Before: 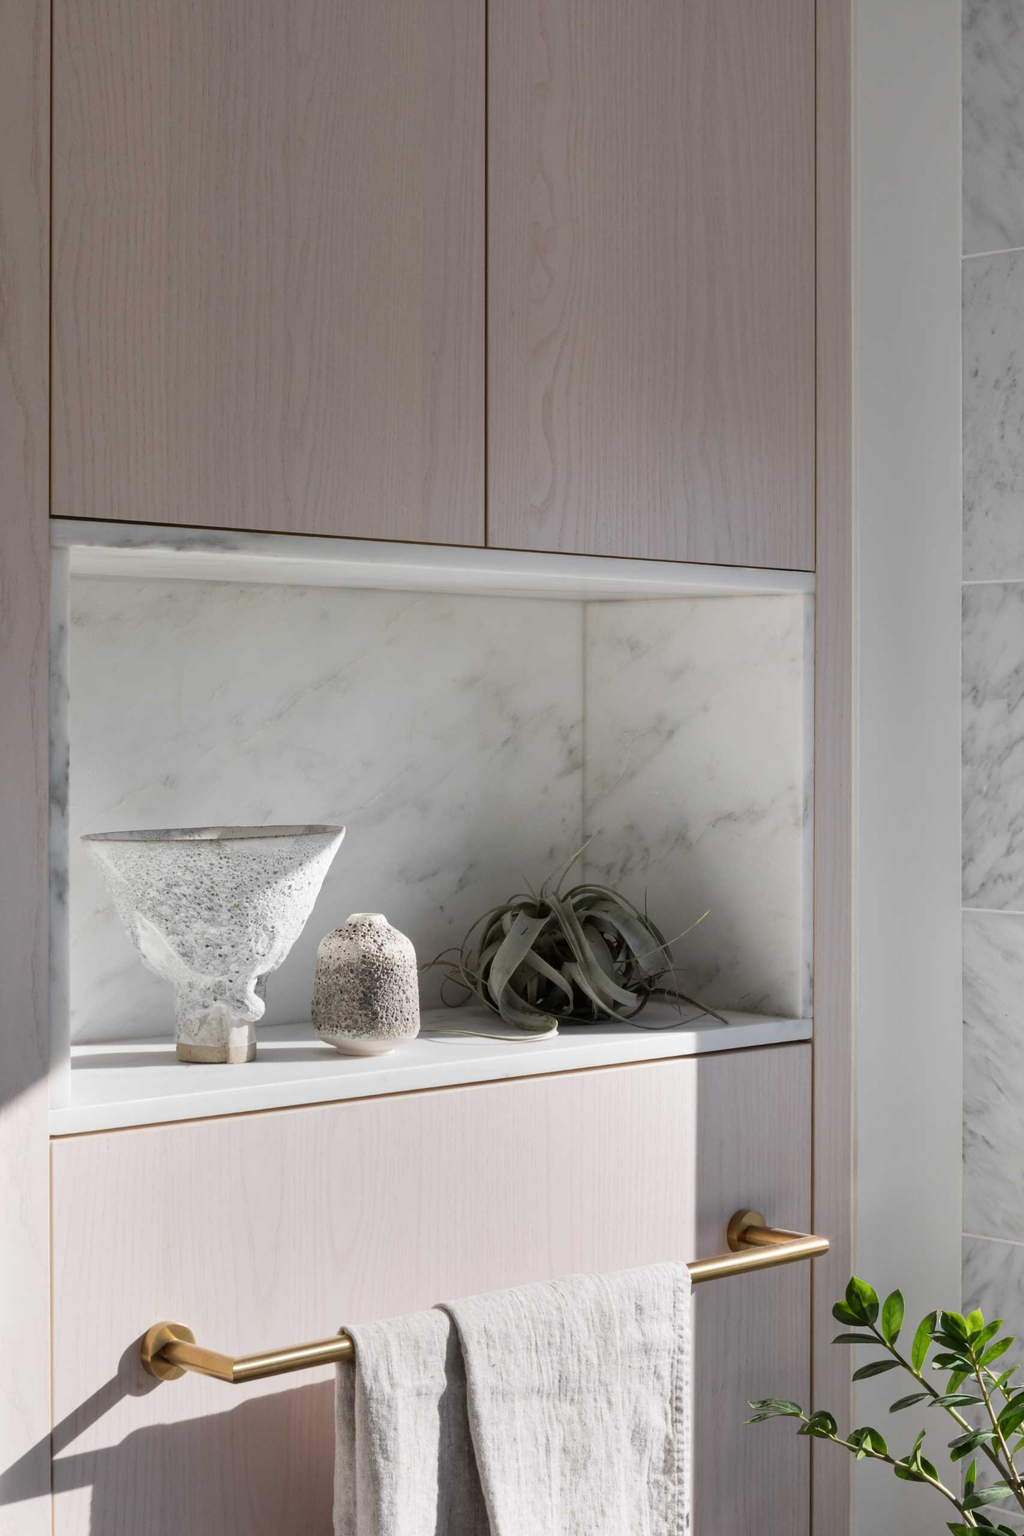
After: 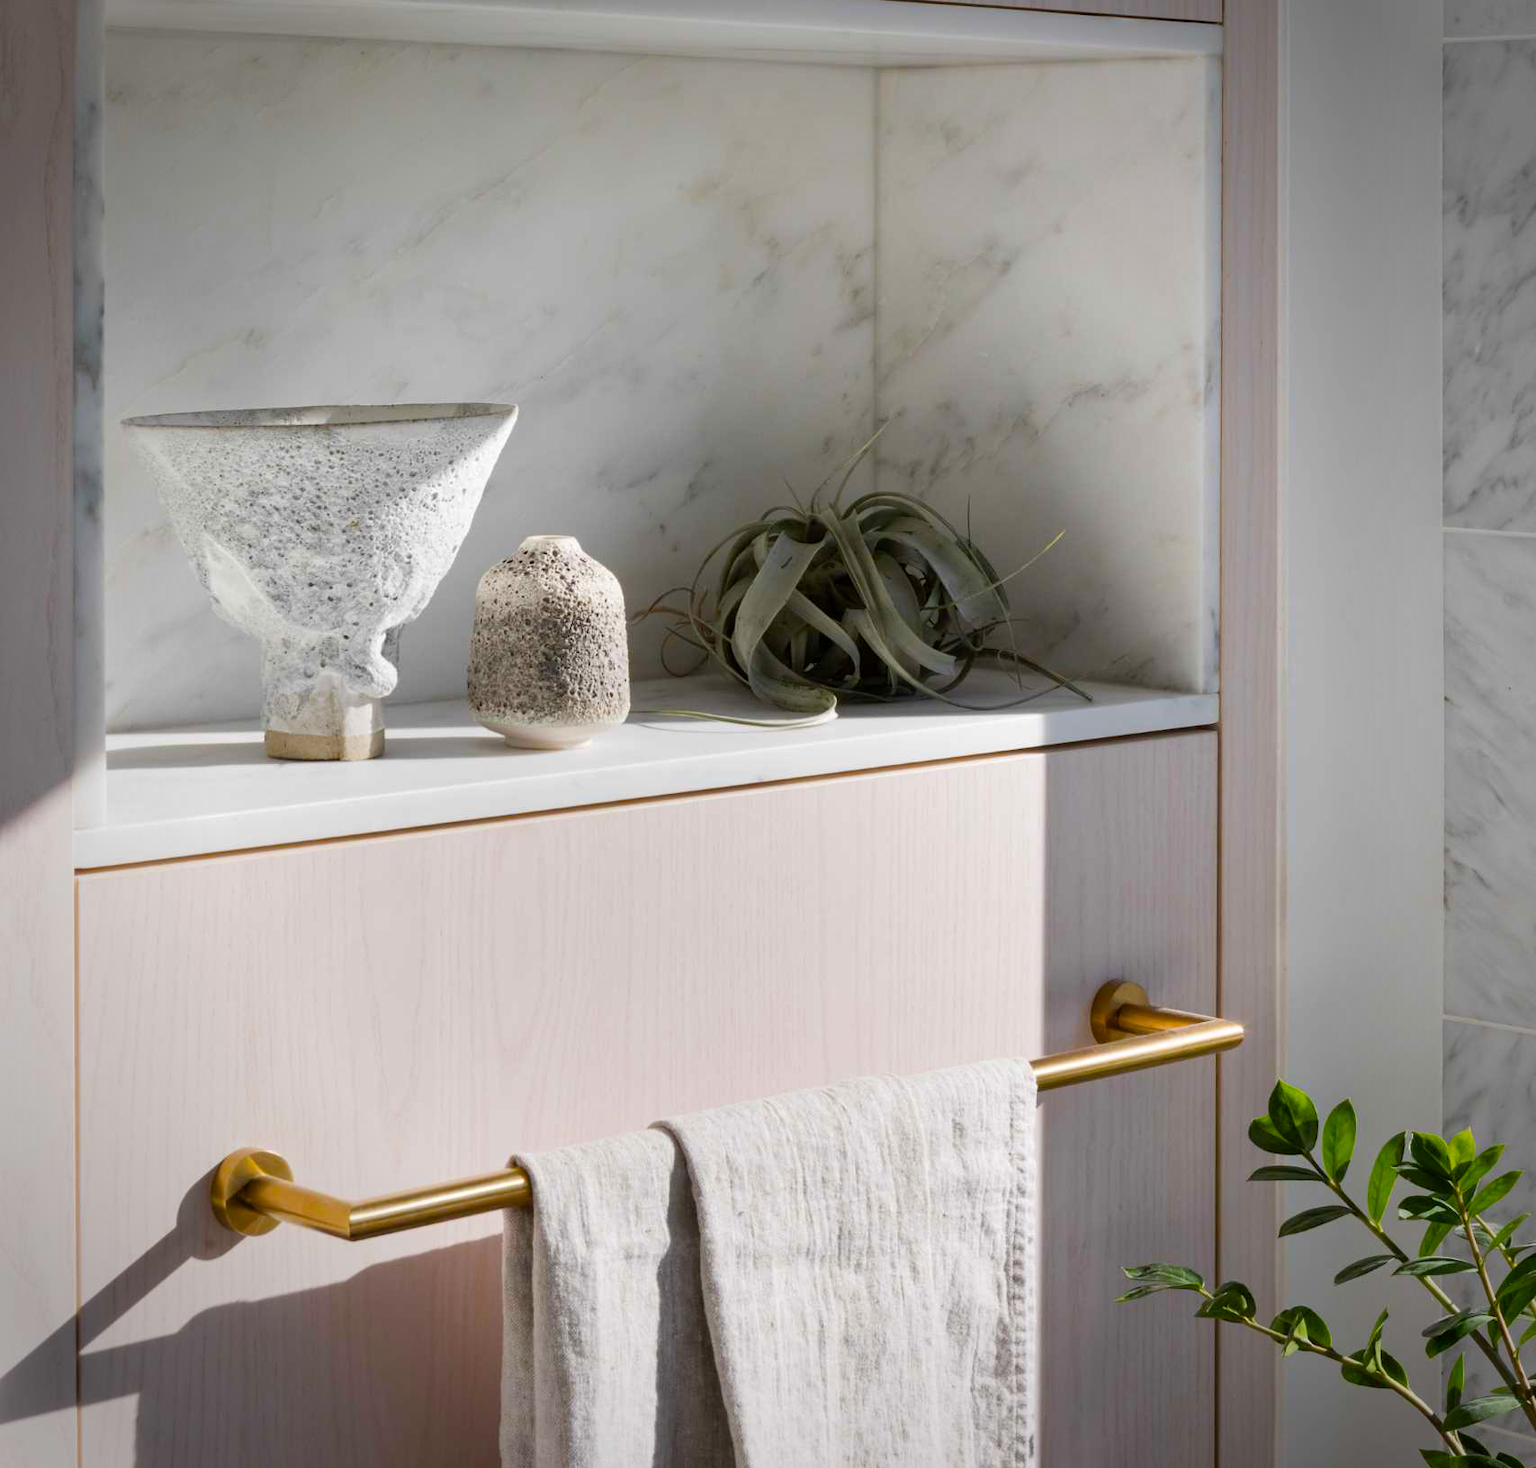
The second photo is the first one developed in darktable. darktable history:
crop and rotate: top 36.235%
vignetting: fall-off start 71.72%, saturation -0.002
color balance rgb: perceptual saturation grading › global saturation 36.692%, perceptual saturation grading › shadows 35.089%
